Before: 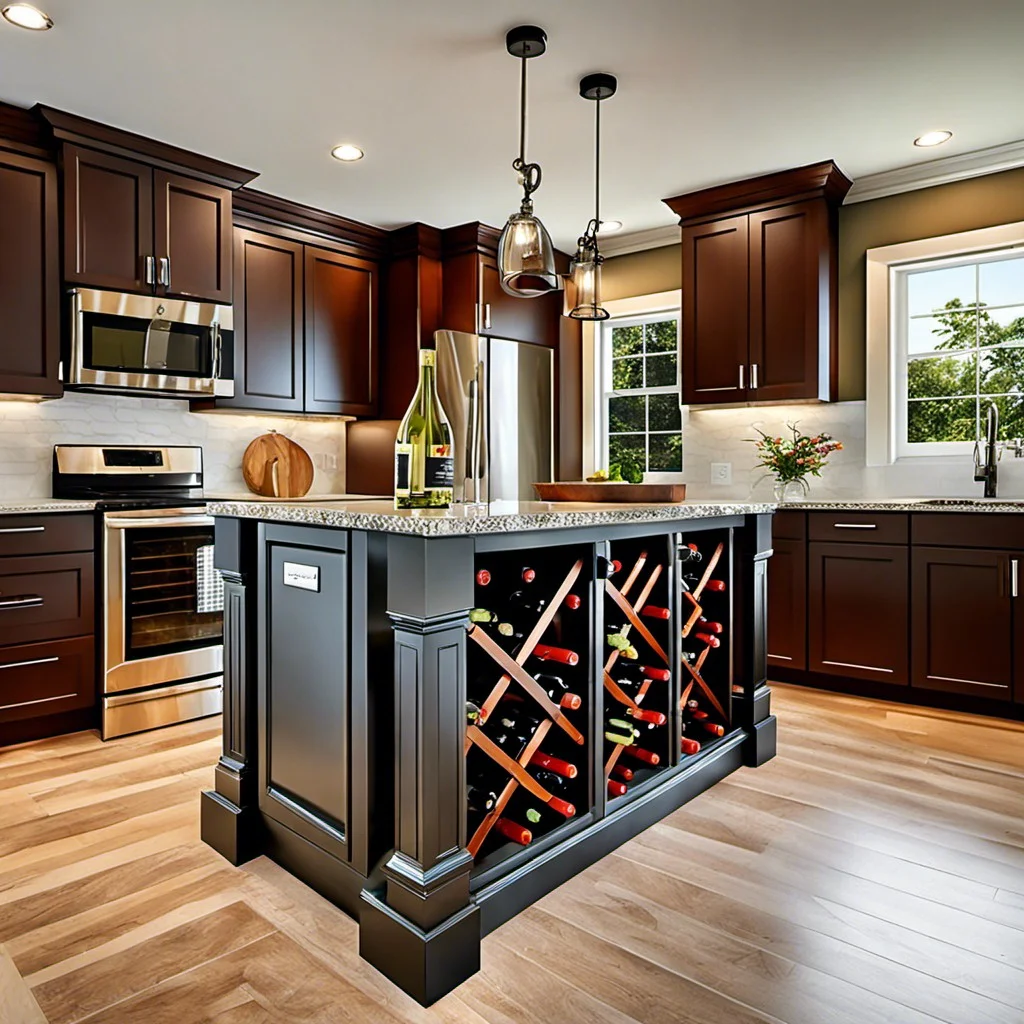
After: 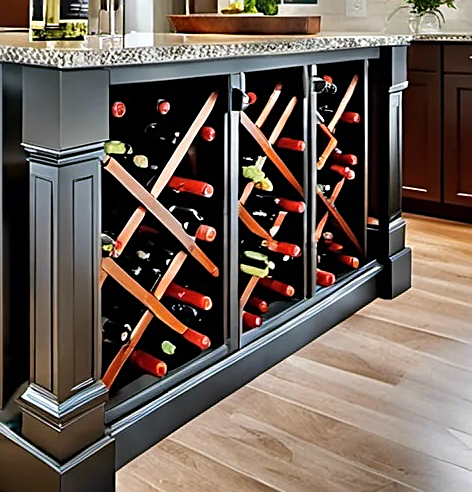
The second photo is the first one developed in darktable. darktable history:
shadows and highlights: shadows 48.65, highlights -42.19, soften with gaussian
sharpen: on, module defaults
crop: left 35.726%, top 45.704%, right 18.125%, bottom 6.172%
